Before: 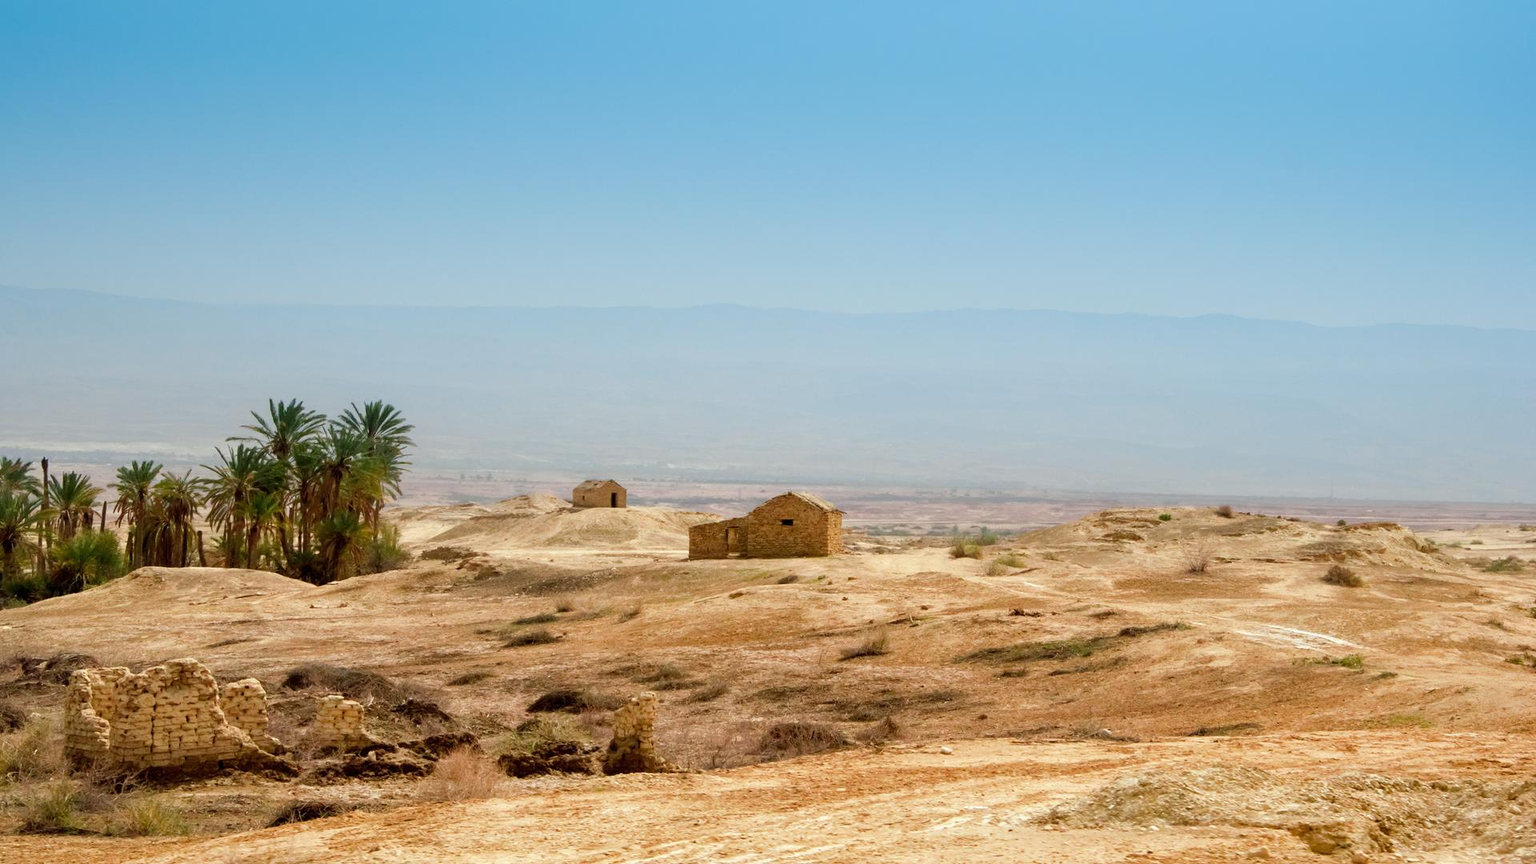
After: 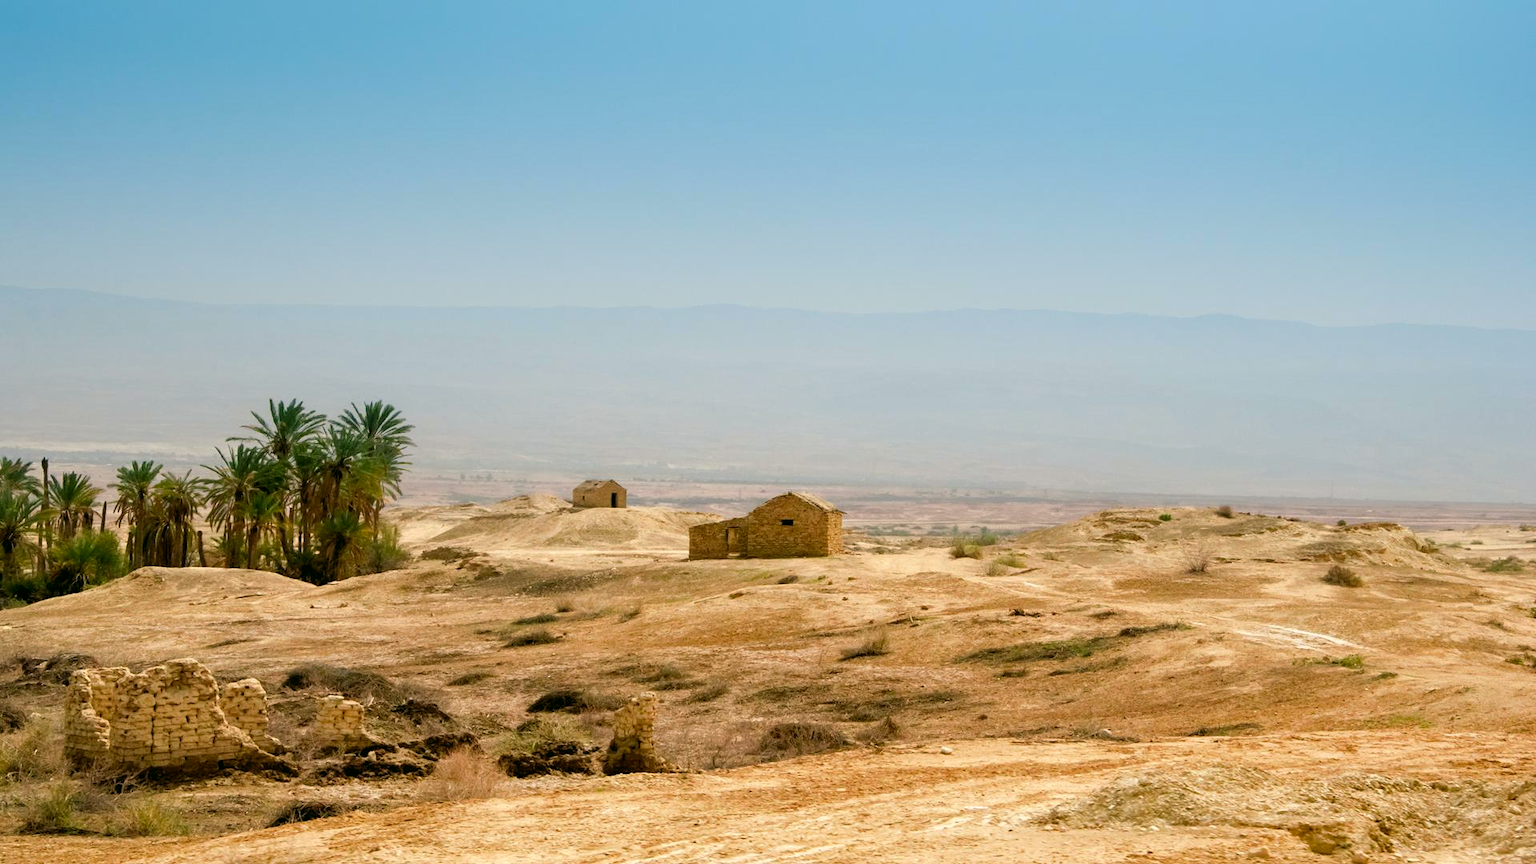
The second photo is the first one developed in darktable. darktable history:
levels: gray 59.4%, levels [0.016, 0.5, 0.996]
color correction: highlights a* 4.63, highlights b* 4.95, shadows a* -7.46, shadows b* 4.9
